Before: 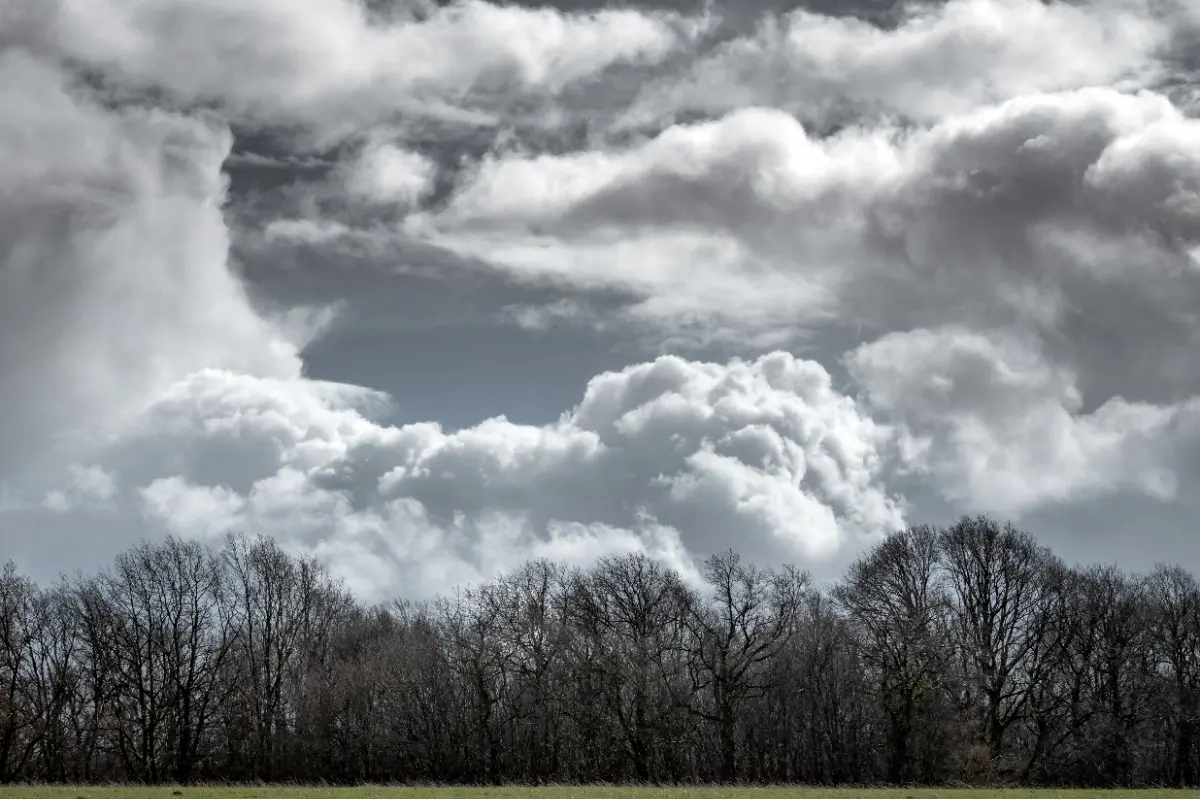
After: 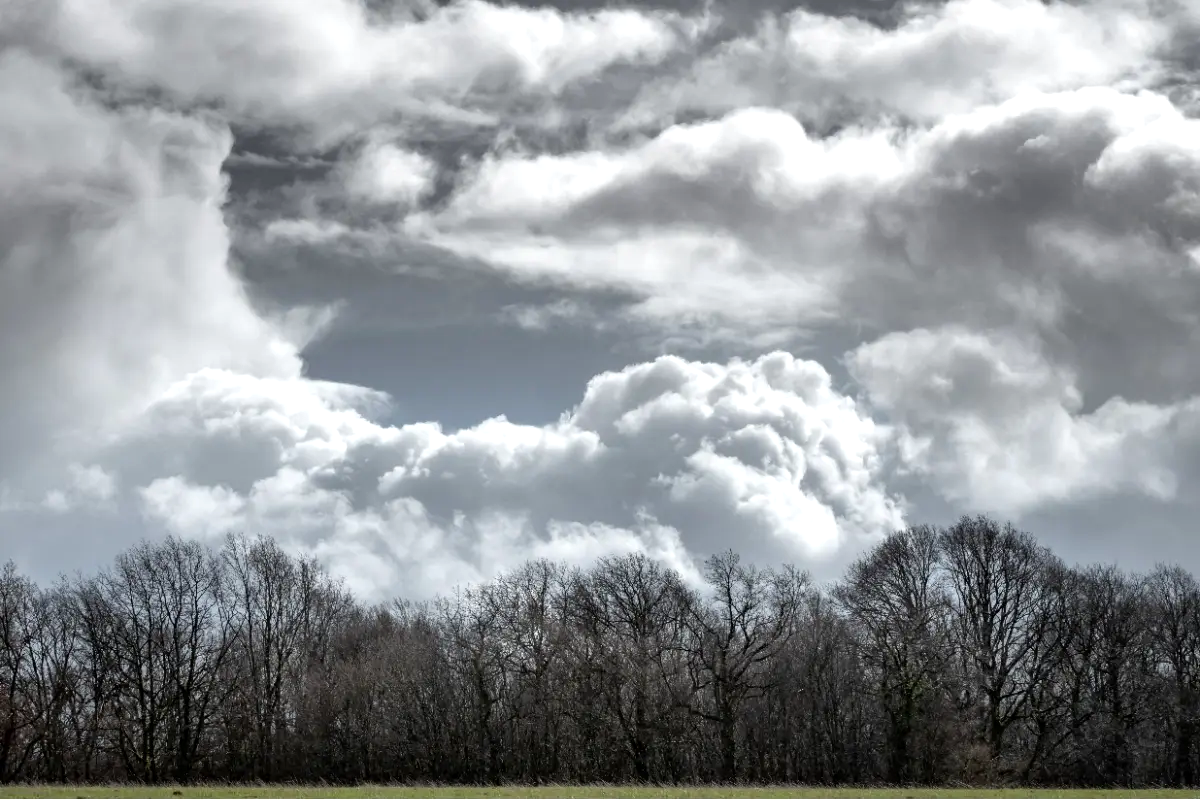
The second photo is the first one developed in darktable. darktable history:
exposure: exposure 0.293 EV, compensate exposure bias true, compensate highlight preservation false
